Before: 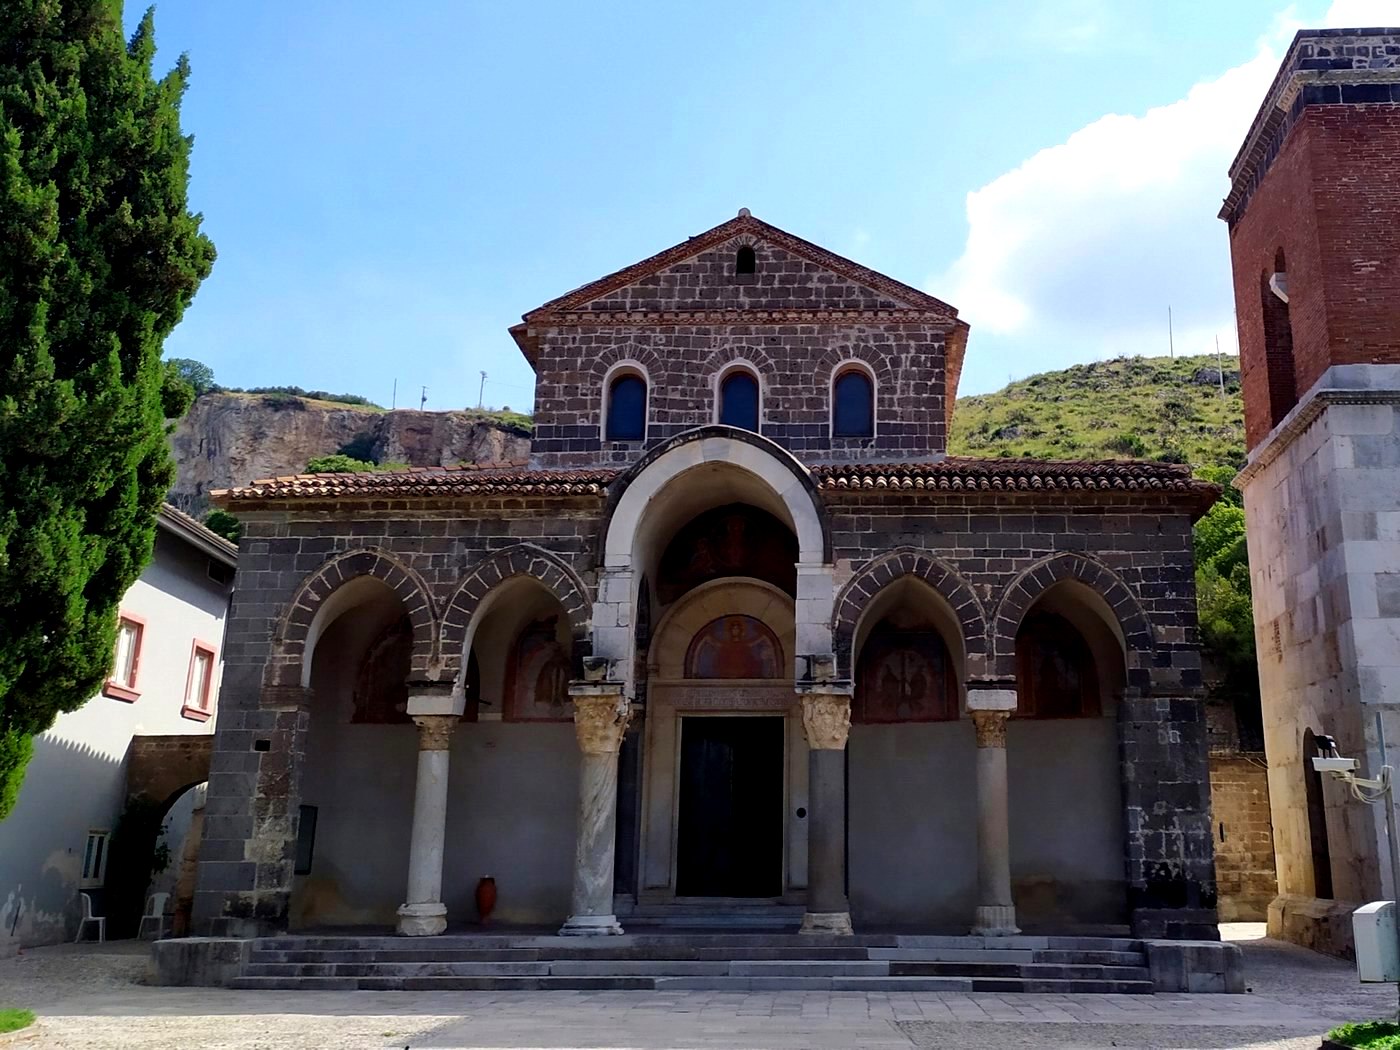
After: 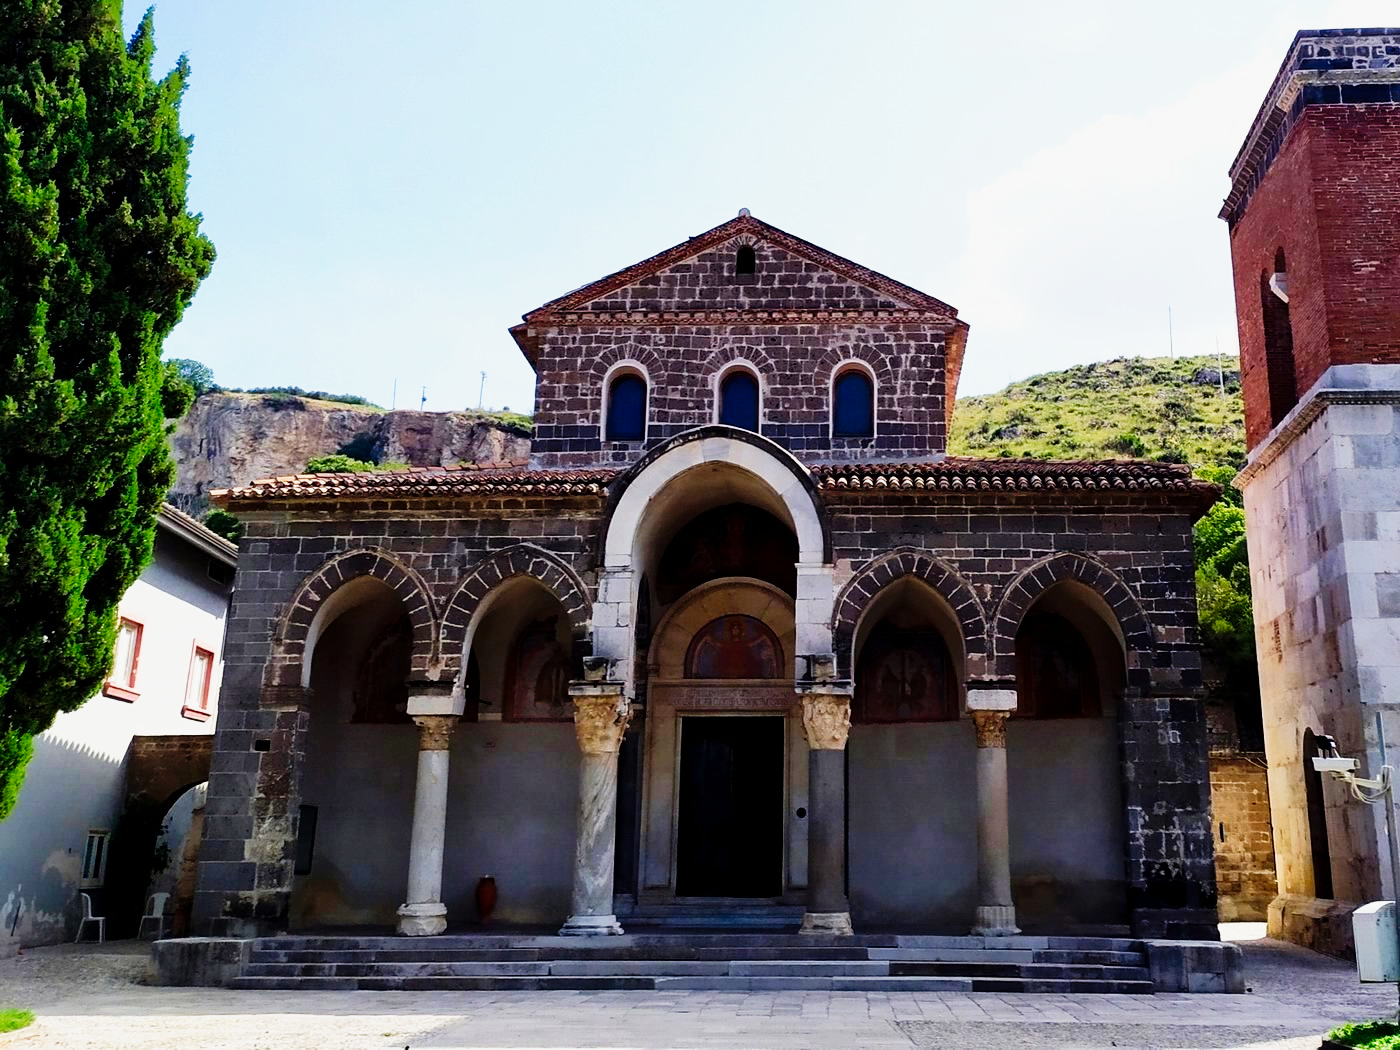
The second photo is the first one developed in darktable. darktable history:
tone curve: curves: ch0 [(0, 0) (0.131, 0.094) (0.326, 0.386) (0.481, 0.623) (0.593, 0.764) (0.812, 0.933) (1, 0.974)]; ch1 [(0, 0) (0.366, 0.367) (0.475, 0.453) (0.494, 0.493) (0.504, 0.497) (0.553, 0.584) (1, 1)]; ch2 [(0, 0) (0.333, 0.346) (0.375, 0.375) (0.424, 0.43) (0.476, 0.492) (0.502, 0.503) (0.533, 0.556) (0.566, 0.599) (0.614, 0.653) (1, 1)], preserve colors none
